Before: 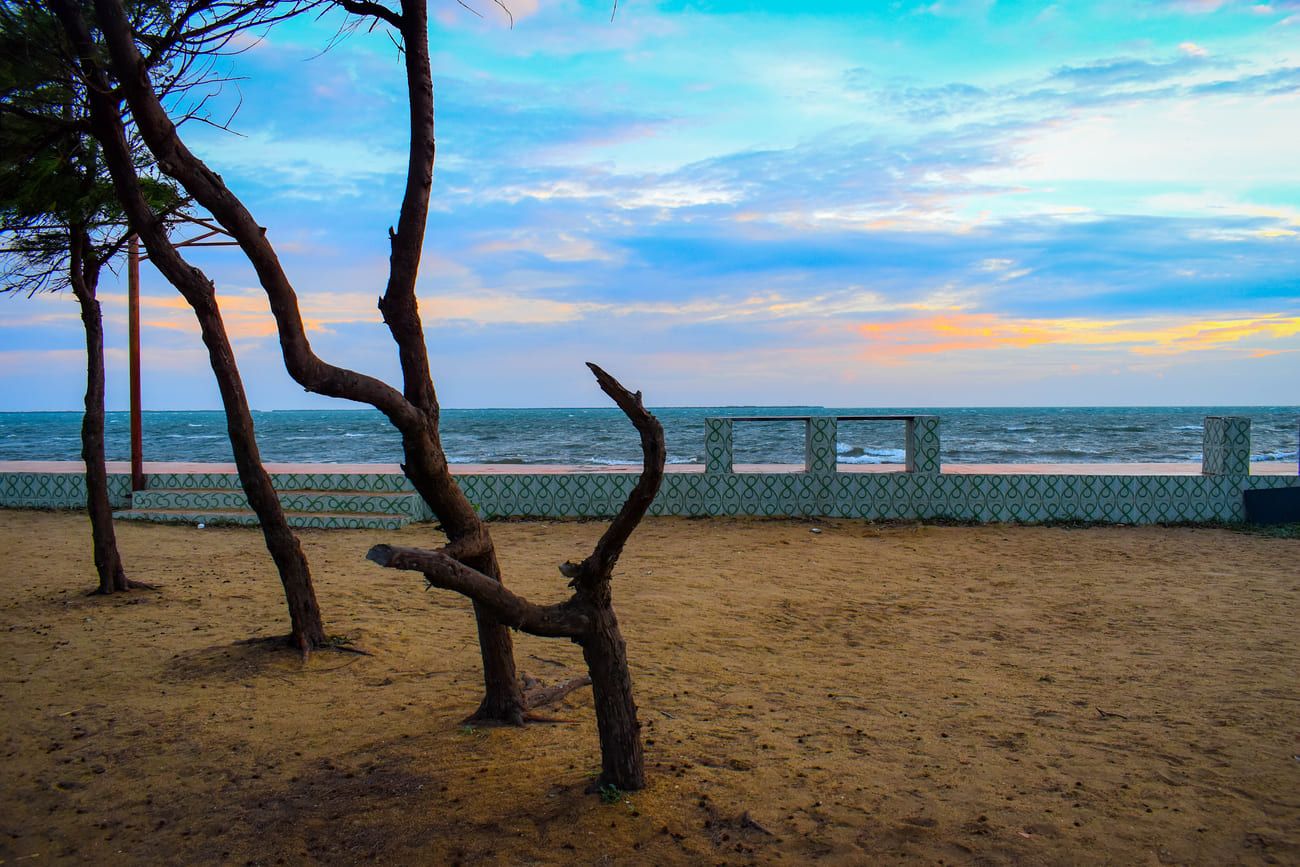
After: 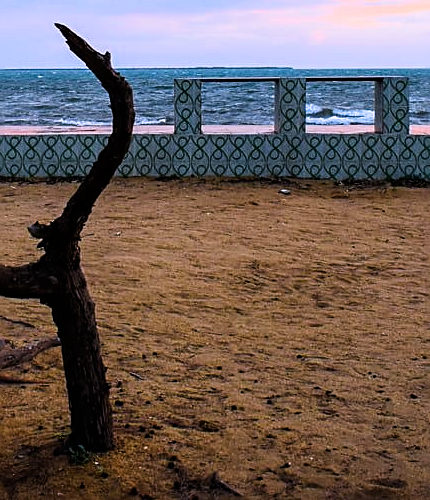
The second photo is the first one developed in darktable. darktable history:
white balance: red 1.066, blue 1.119
sharpen: on, module defaults
filmic rgb: white relative exposure 2.2 EV, hardness 6.97
crop: left 40.878%, top 39.176%, right 25.993%, bottom 3.081%
